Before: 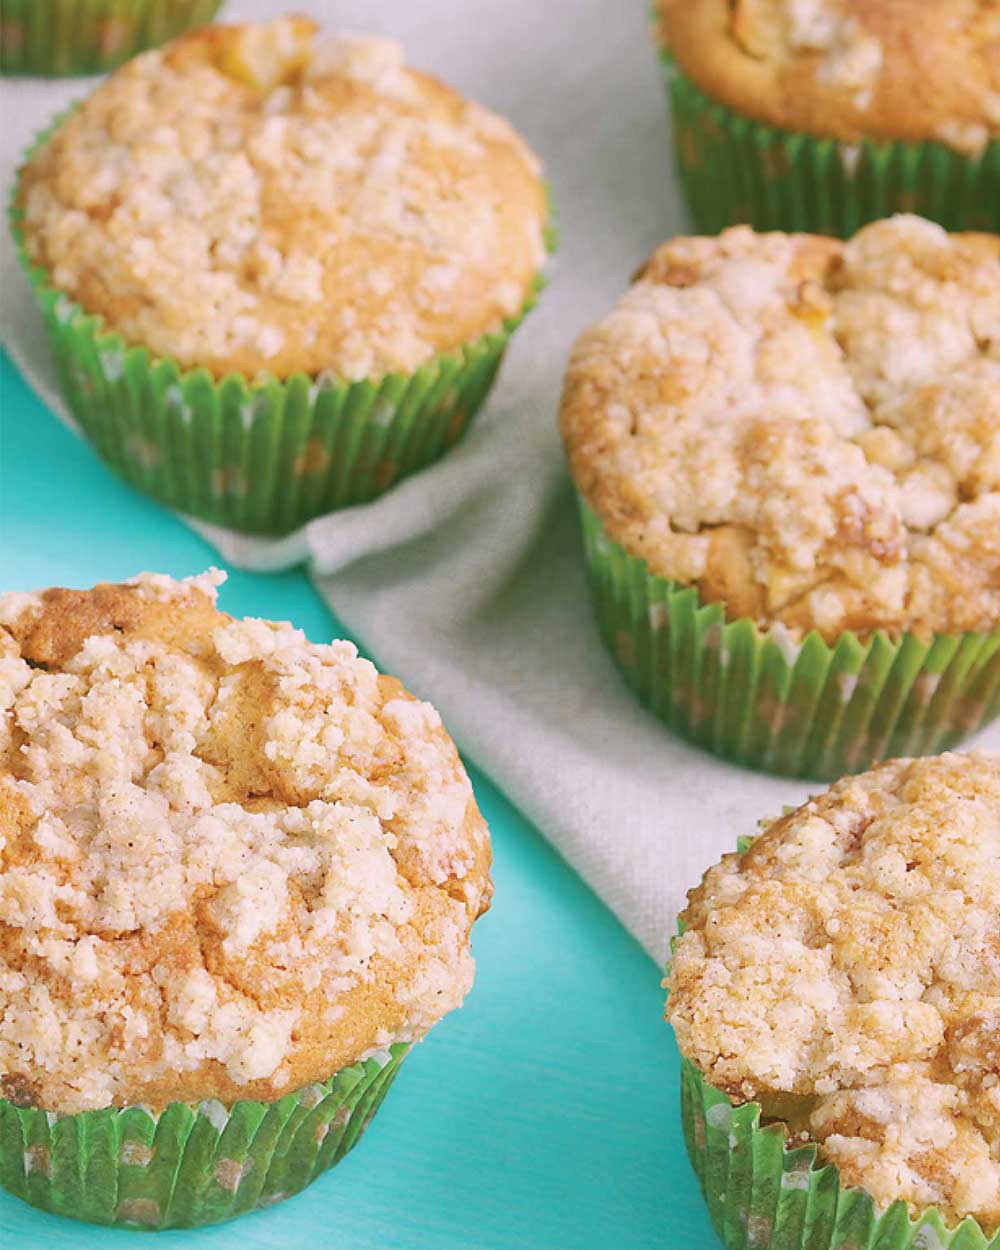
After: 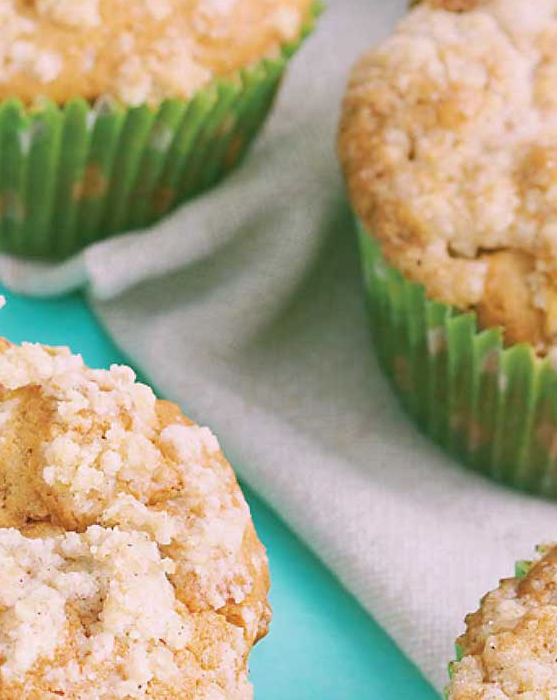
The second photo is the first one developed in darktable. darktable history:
crop and rotate: left 22.21%, top 22%, right 22.032%, bottom 21.963%
